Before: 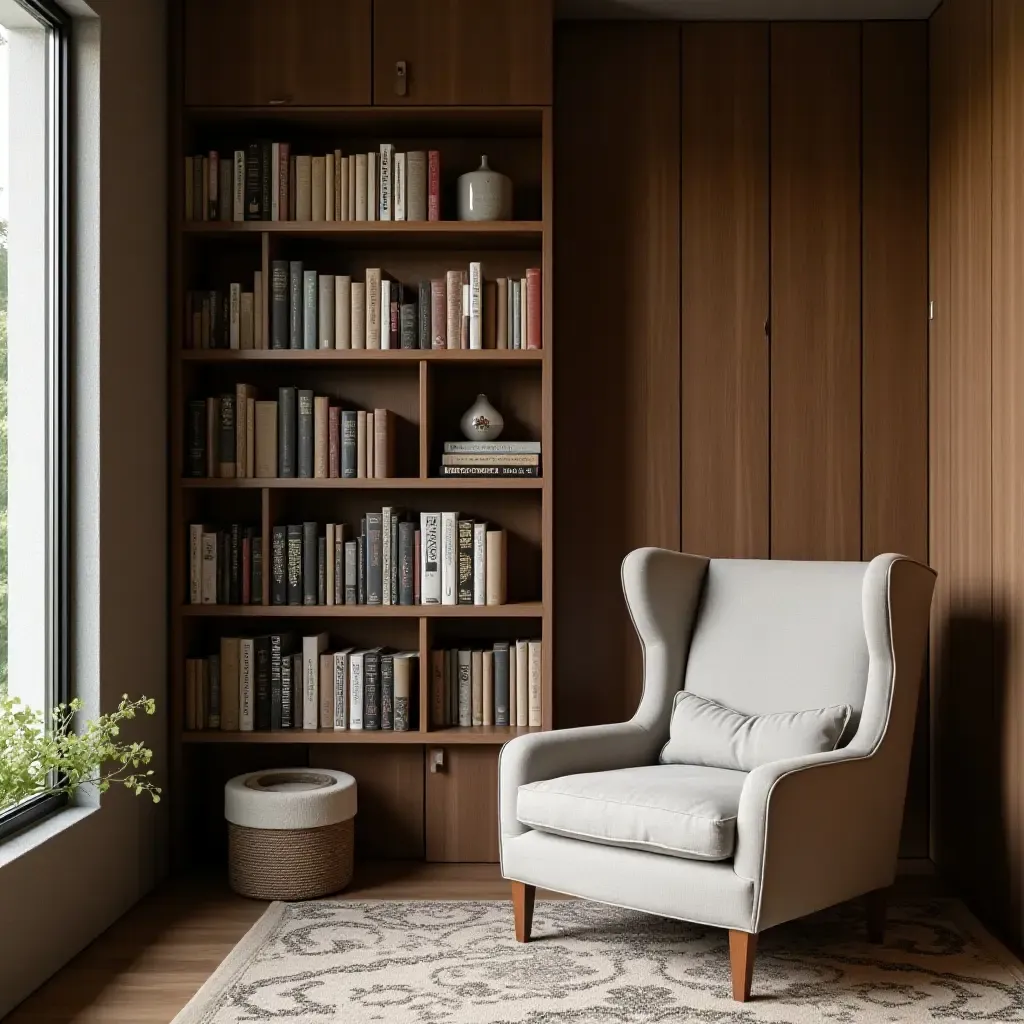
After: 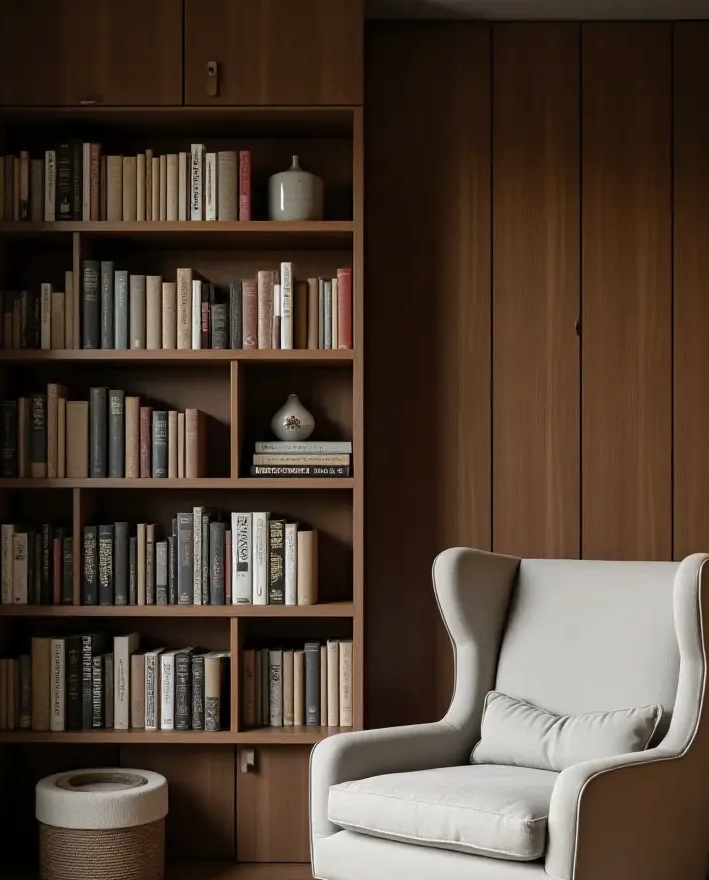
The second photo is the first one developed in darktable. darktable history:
exposure: exposure -0.069 EV, compensate exposure bias true, compensate highlight preservation false
crop: left 18.49%, right 12.2%, bottom 14.039%
shadows and highlights: shadows 25.08, highlights -23.7
